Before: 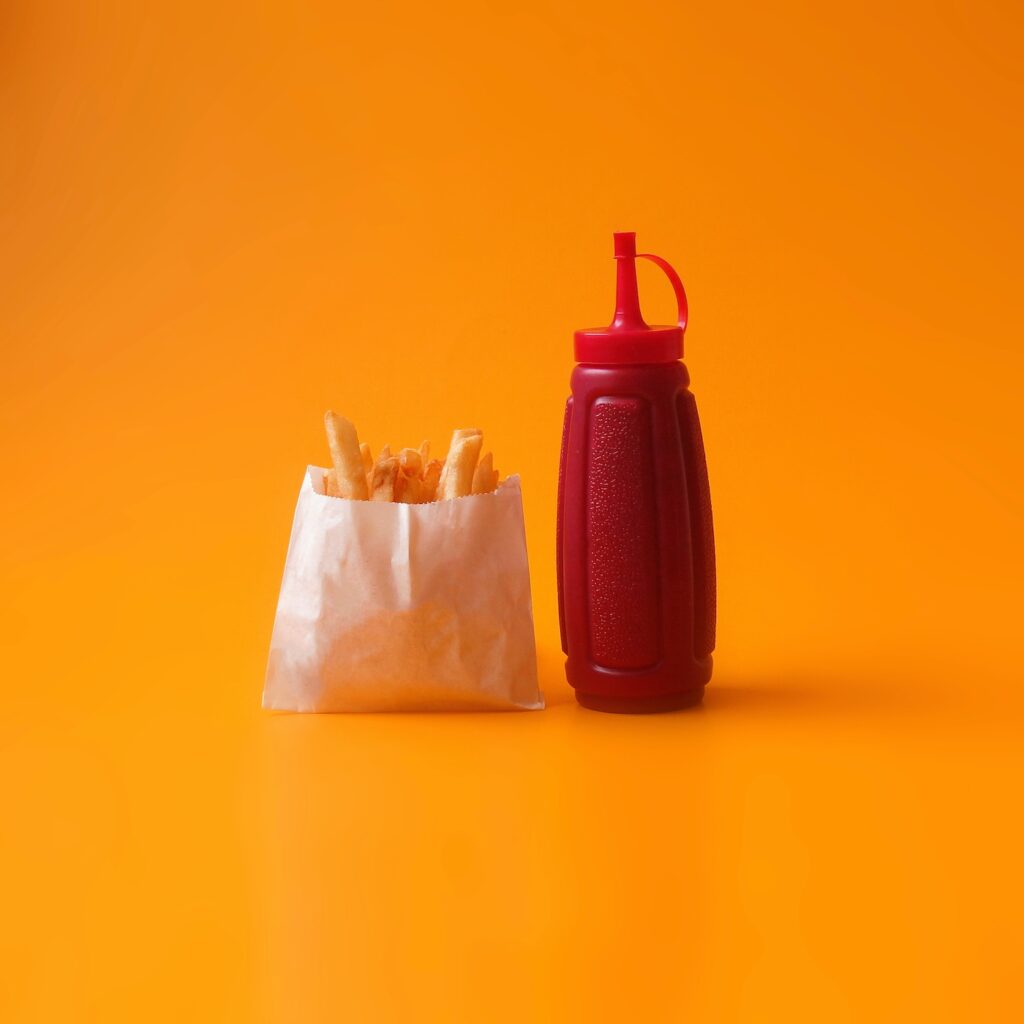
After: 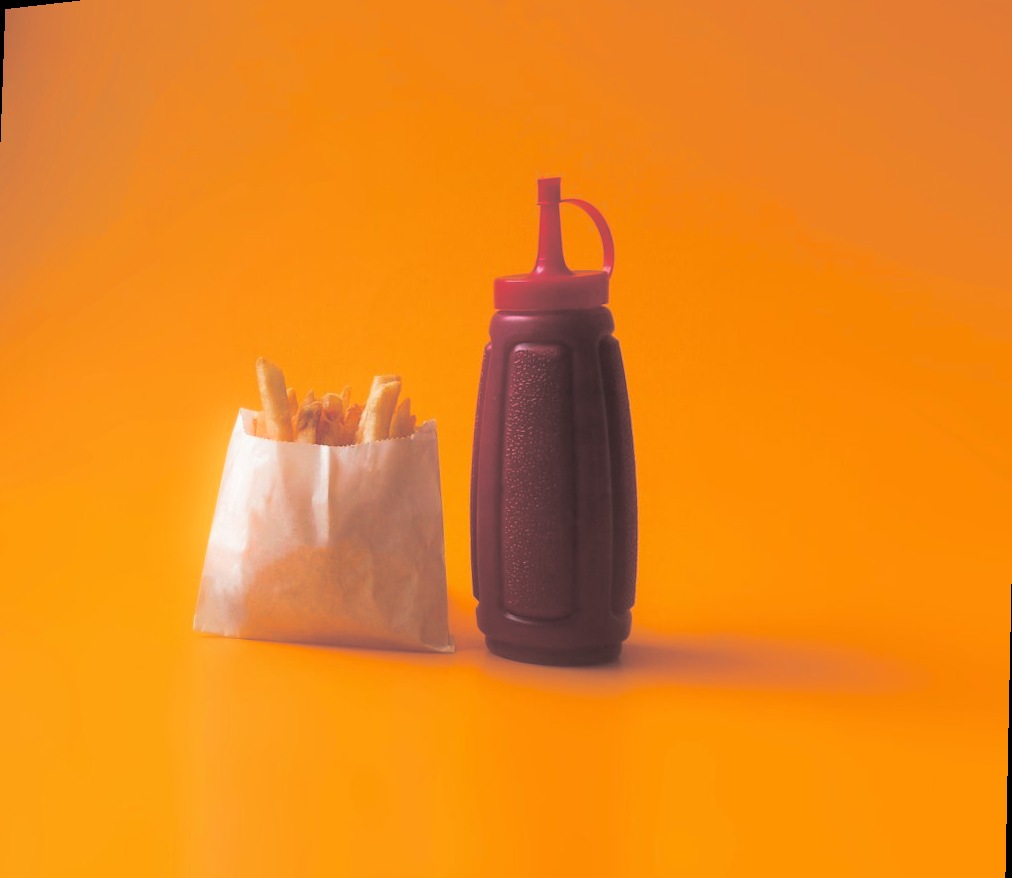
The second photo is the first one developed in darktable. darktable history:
rotate and perspective: rotation 1.69°, lens shift (vertical) -0.023, lens shift (horizontal) -0.291, crop left 0.025, crop right 0.988, crop top 0.092, crop bottom 0.842
split-toning: shadows › hue 201.6°, shadows › saturation 0.16, highlights › hue 50.4°, highlights › saturation 0.2, balance -49.9
bloom: size 5%, threshold 95%, strength 15%
